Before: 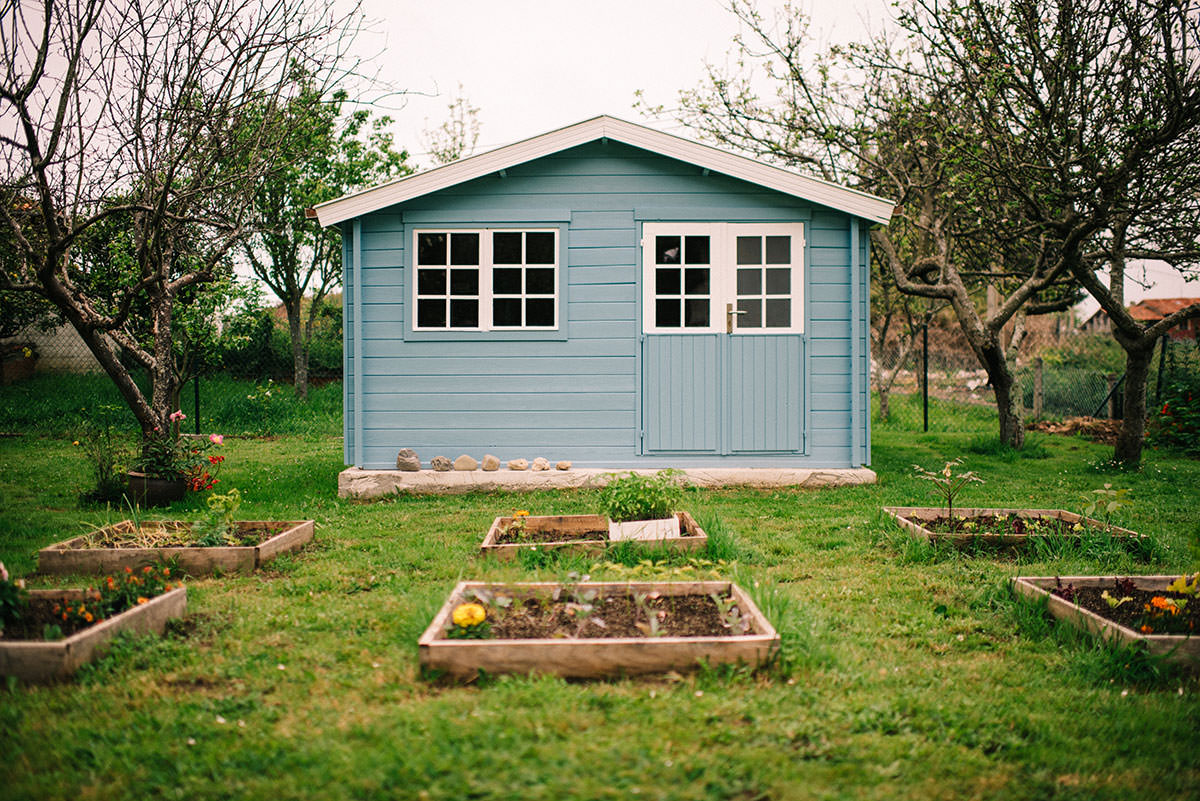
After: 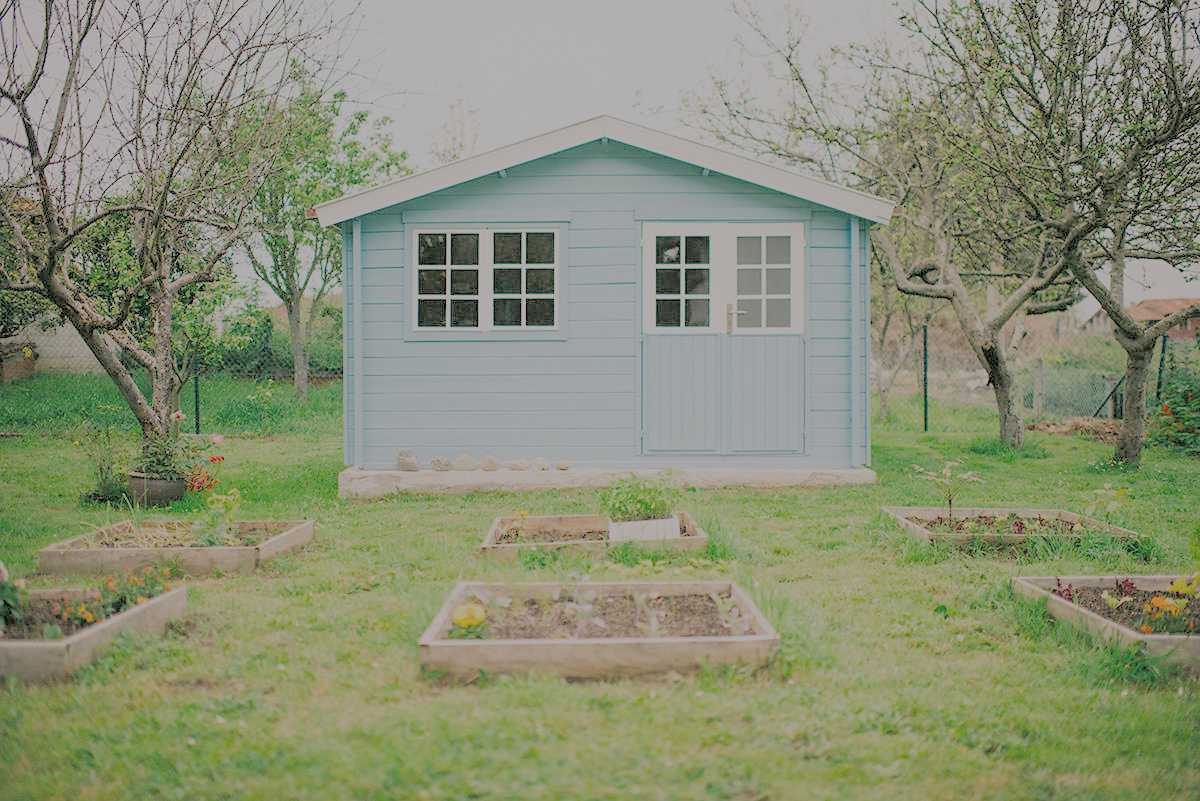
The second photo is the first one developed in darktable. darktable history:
filmic rgb: black relative exposure -4.42 EV, white relative exposure 6.58 EV, hardness 1.85, contrast 0.5
